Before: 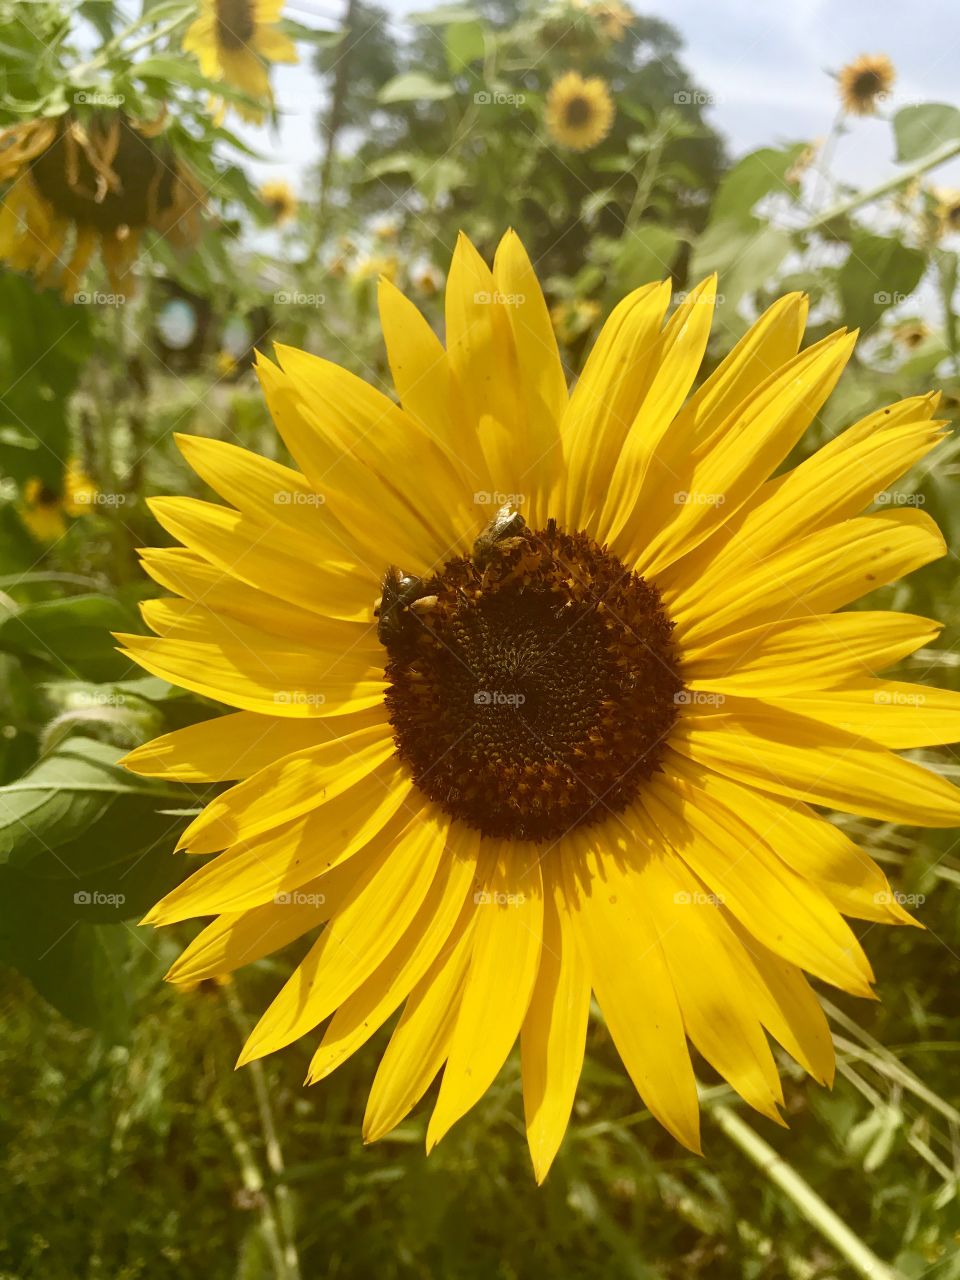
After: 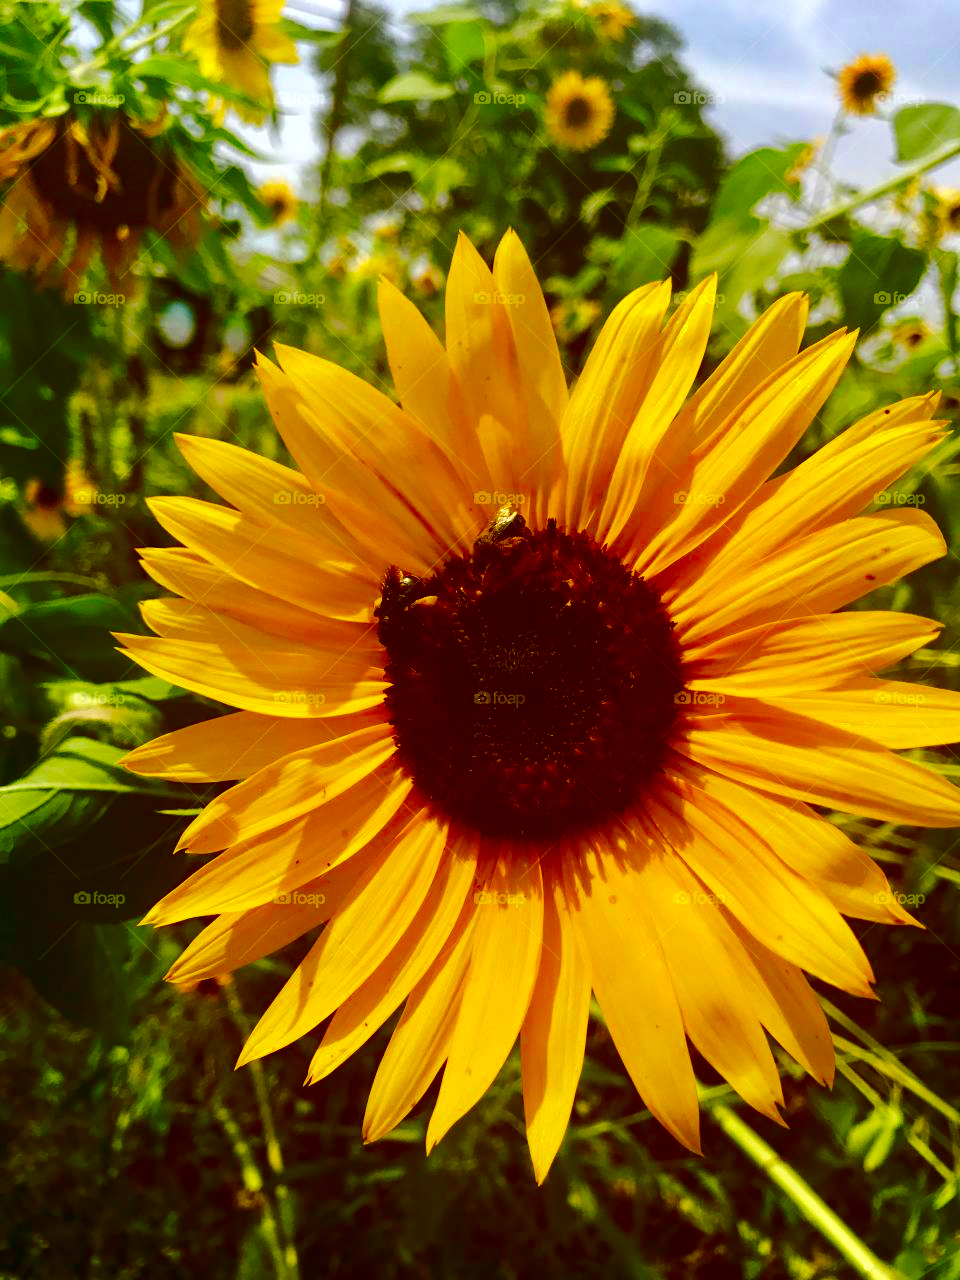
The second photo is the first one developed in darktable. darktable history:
tone equalizer: -7 EV 0.145 EV, -6 EV 0.56 EV, -5 EV 1.18 EV, -4 EV 1.29 EV, -3 EV 1.17 EV, -2 EV 0.6 EV, -1 EV 0.153 EV, edges refinement/feathering 500, mask exposure compensation -1.57 EV, preserve details no
contrast brightness saturation: brightness -0.991, saturation 0.985
